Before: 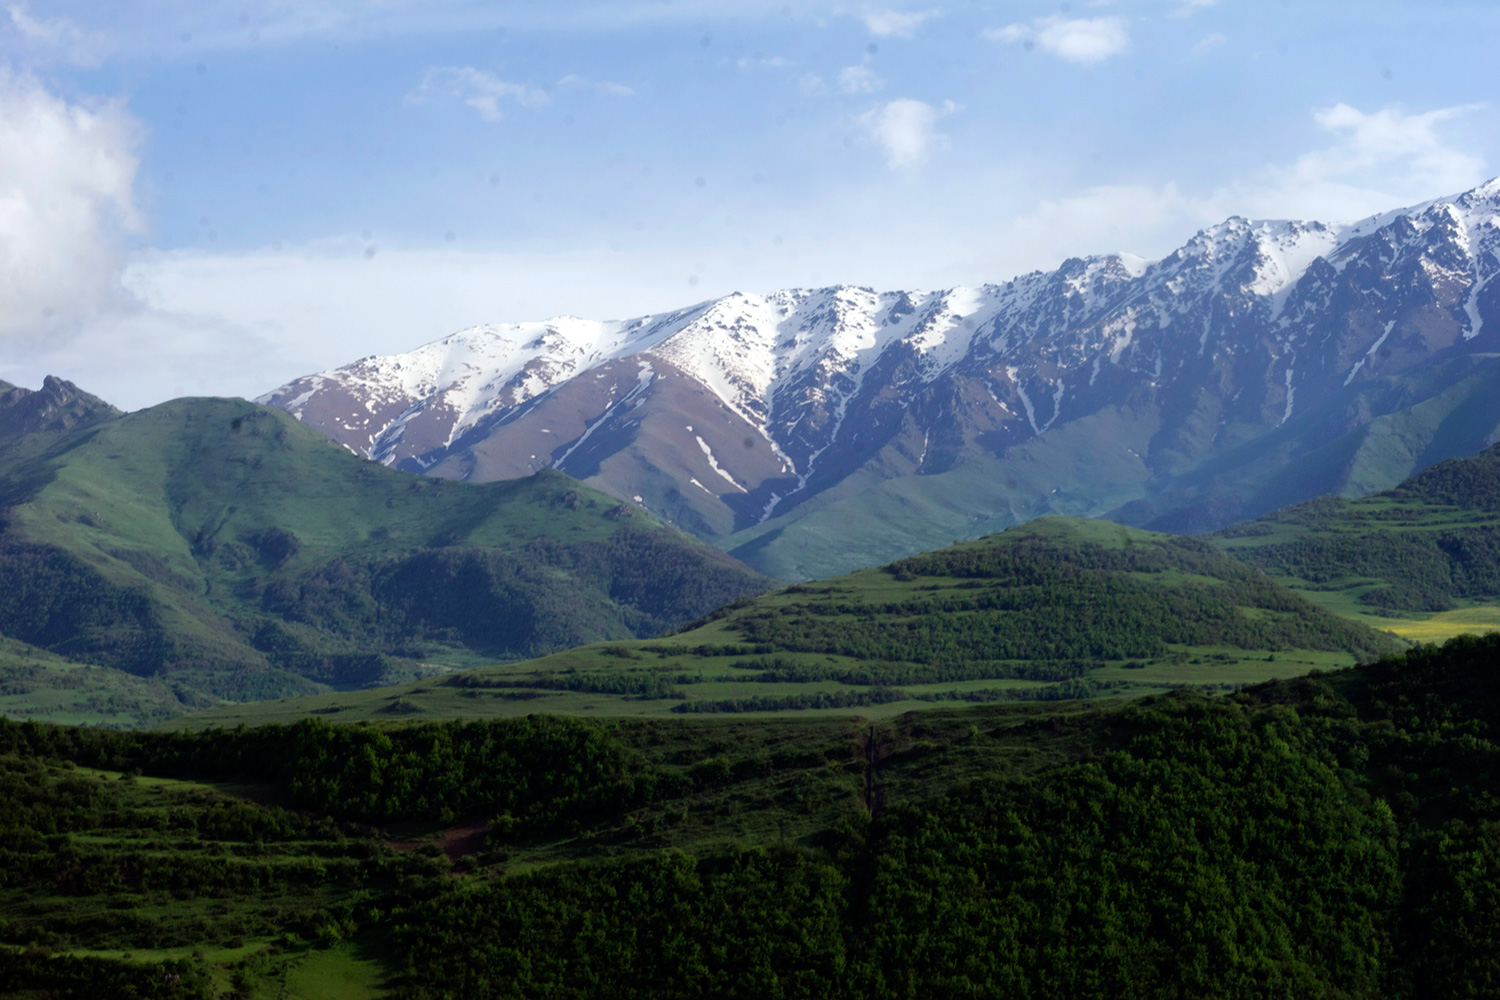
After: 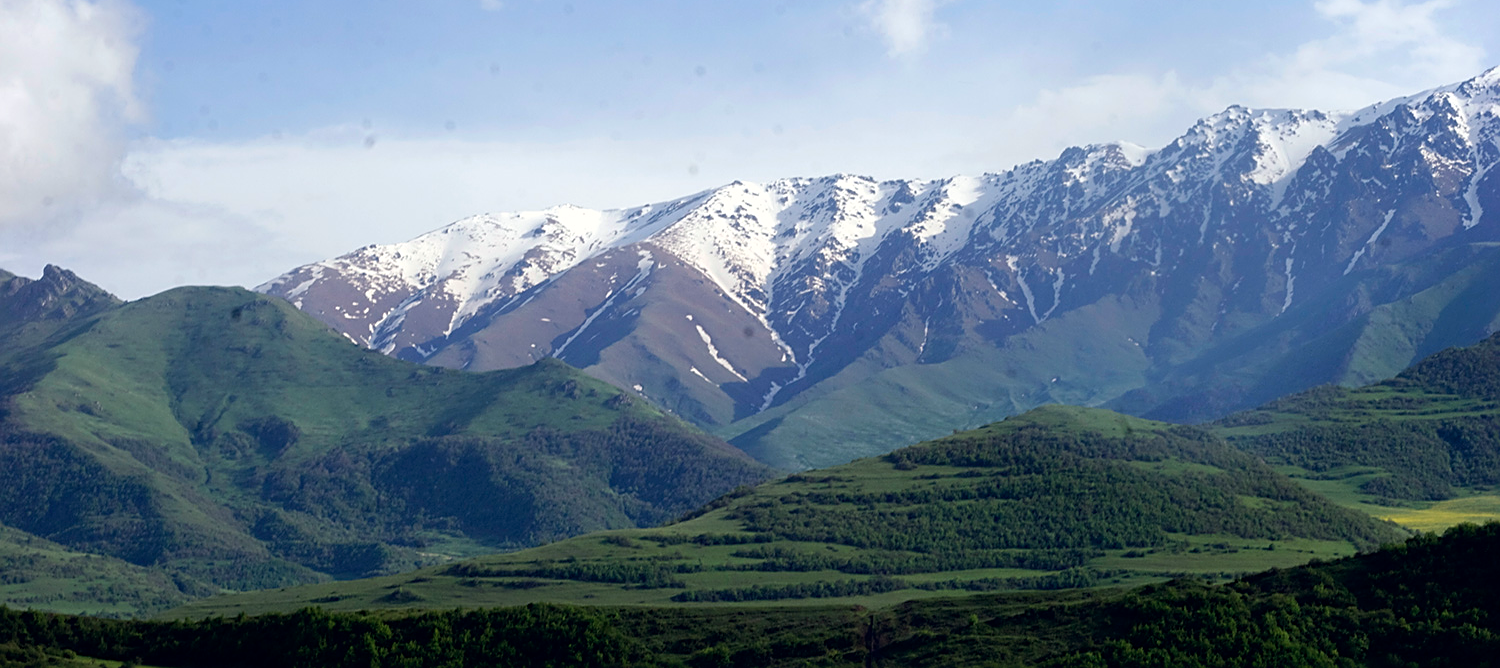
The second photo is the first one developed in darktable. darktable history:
crop: top 11.147%, bottom 21.982%
sharpen: on, module defaults
color correction: highlights a* 0.455, highlights b* 2.73, shadows a* -1.45, shadows b* -4.29
exposure: black level correction 0.001, compensate highlight preservation false
